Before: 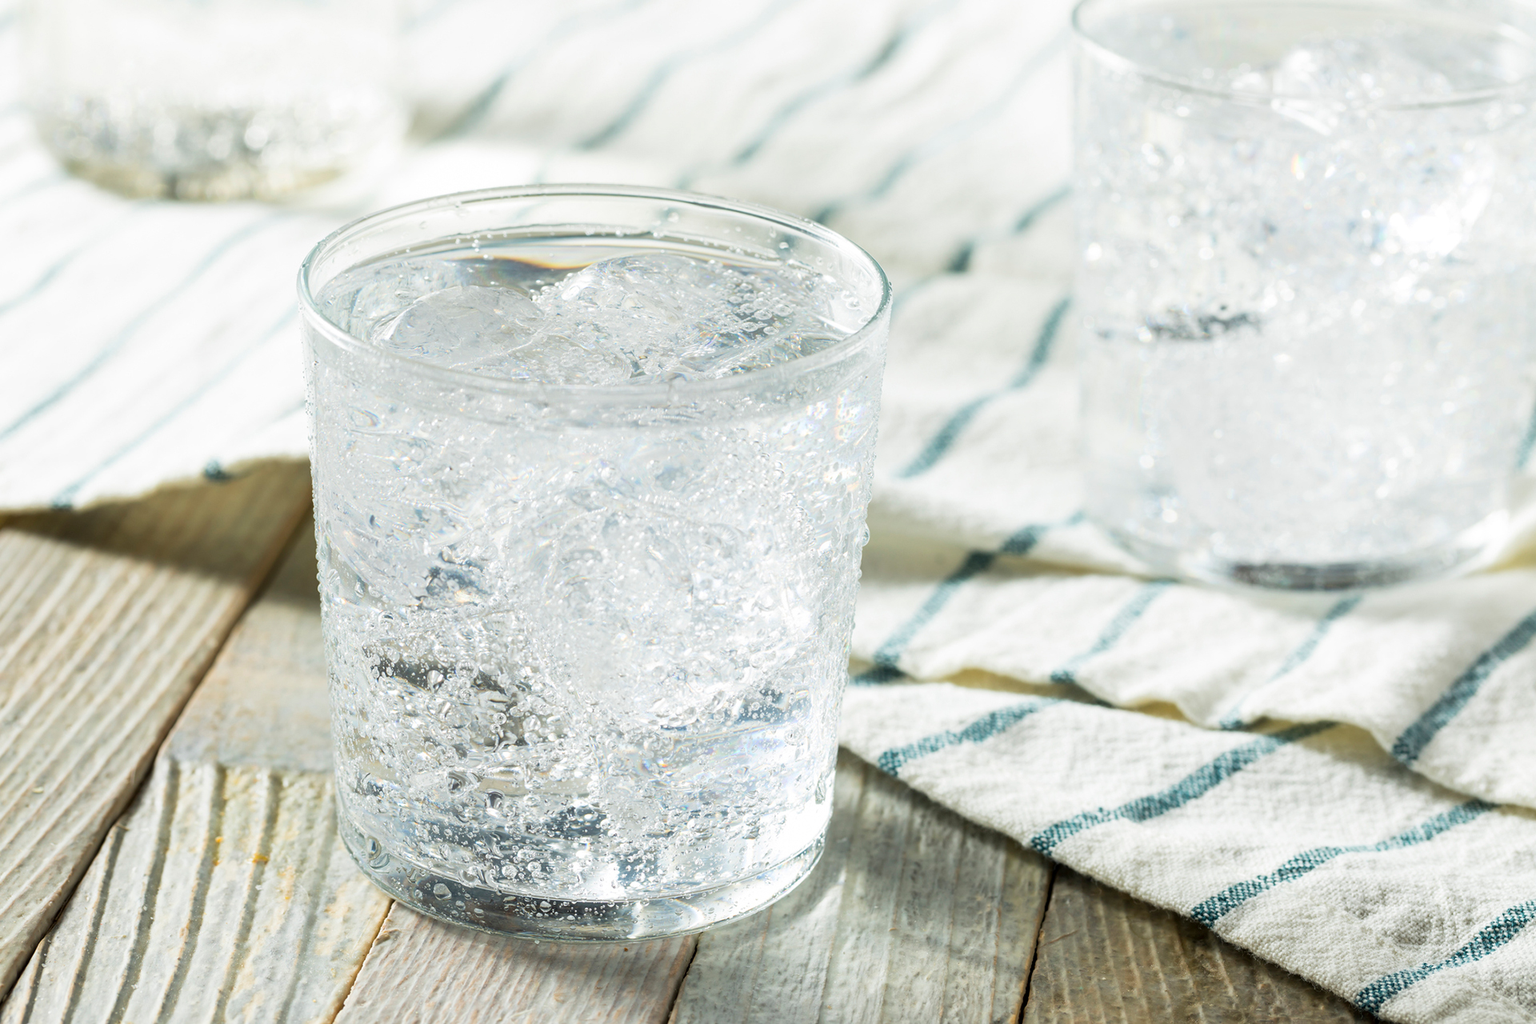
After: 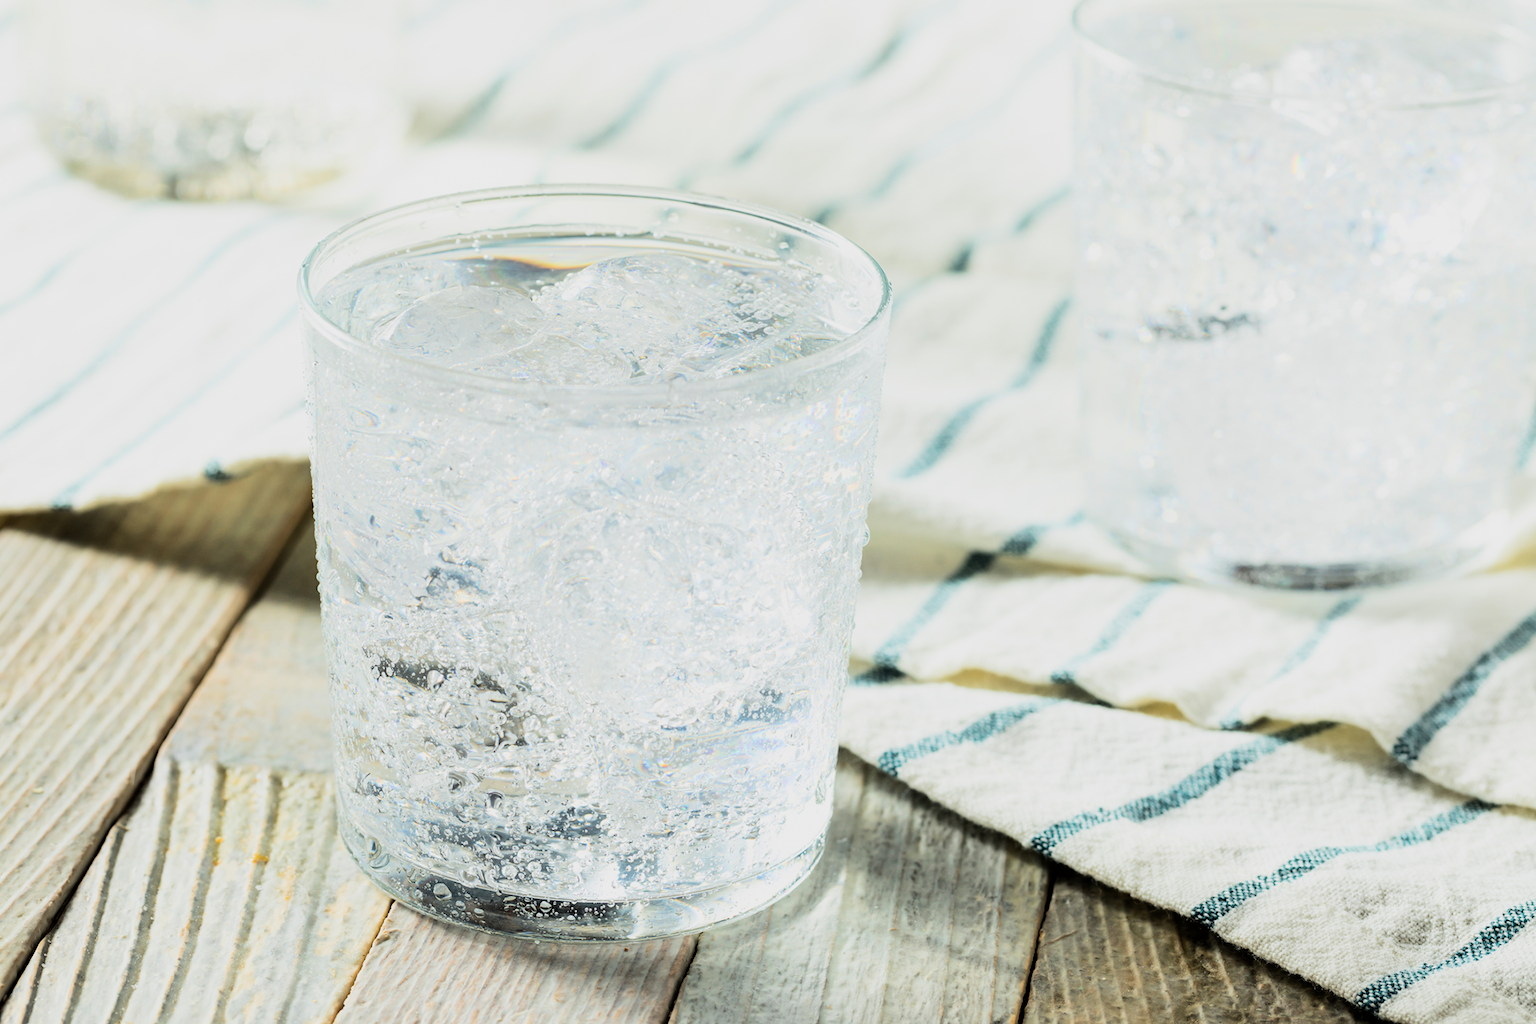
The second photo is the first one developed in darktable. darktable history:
filmic rgb: black relative exposure -7.65 EV, white relative exposure 4.56 EV, hardness 3.61, color science v6 (2022)
tone equalizer: -8 EV -0.75 EV, -7 EV -0.7 EV, -6 EV -0.6 EV, -5 EV -0.4 EV, -3 EV 0.4 EV, -2 EV 0.6 EV, -1 EV 0.7 EV, +0 EV 0.75 EV, edges refinement/feathering 500, mask exposure compensation -1.57 EV, preserve details no
